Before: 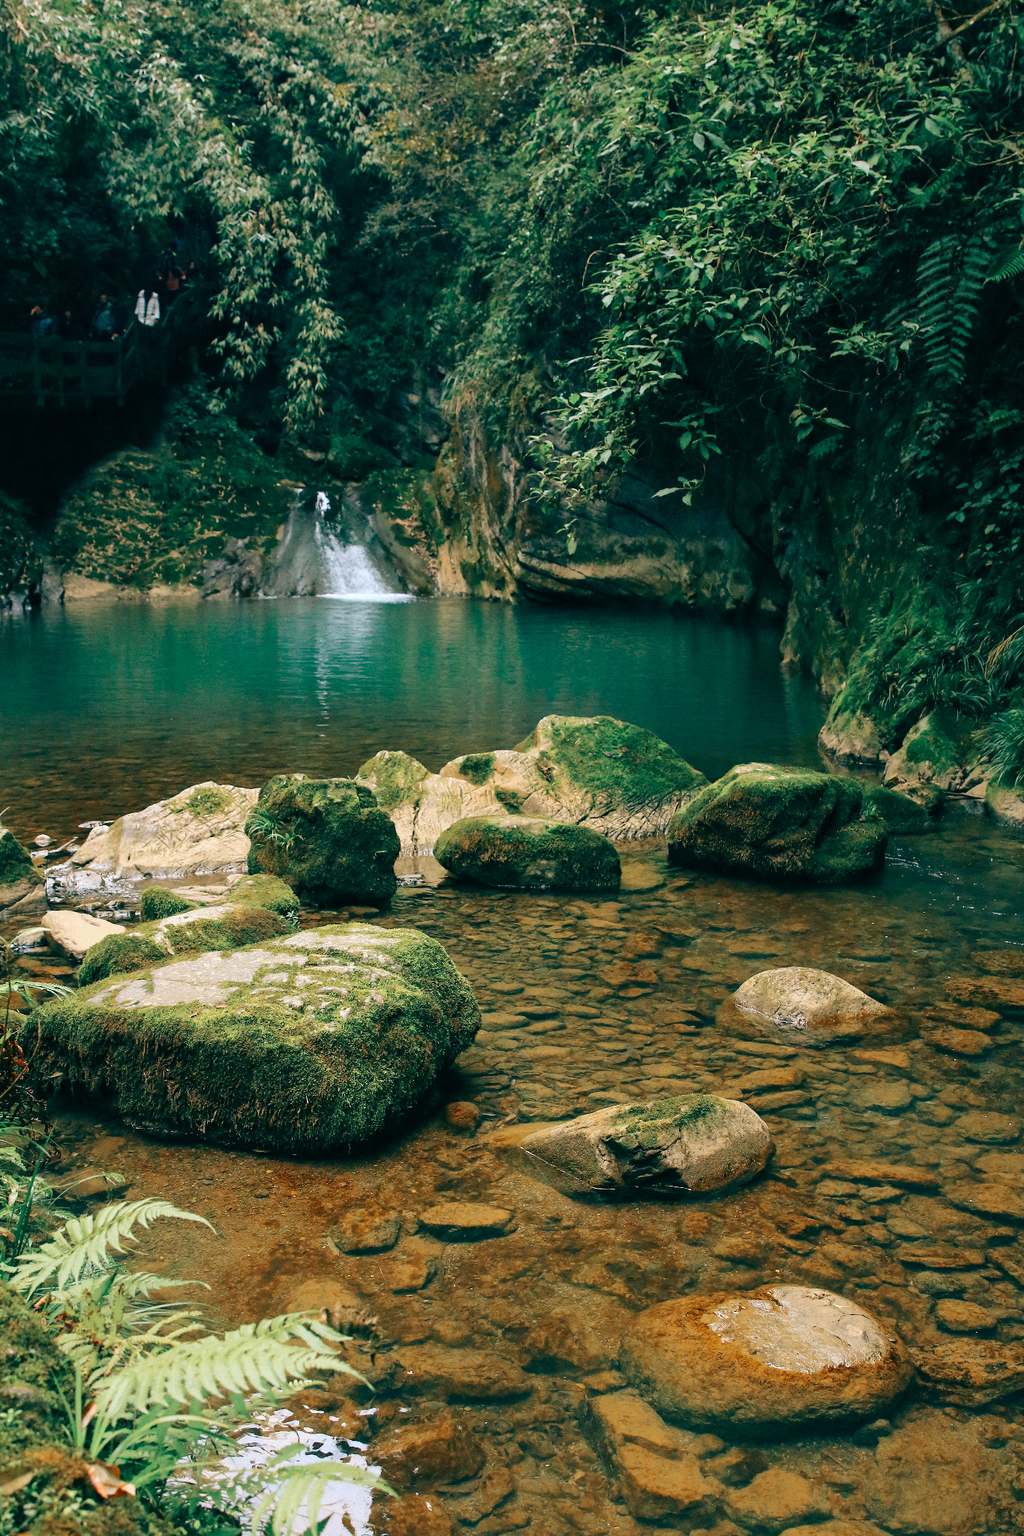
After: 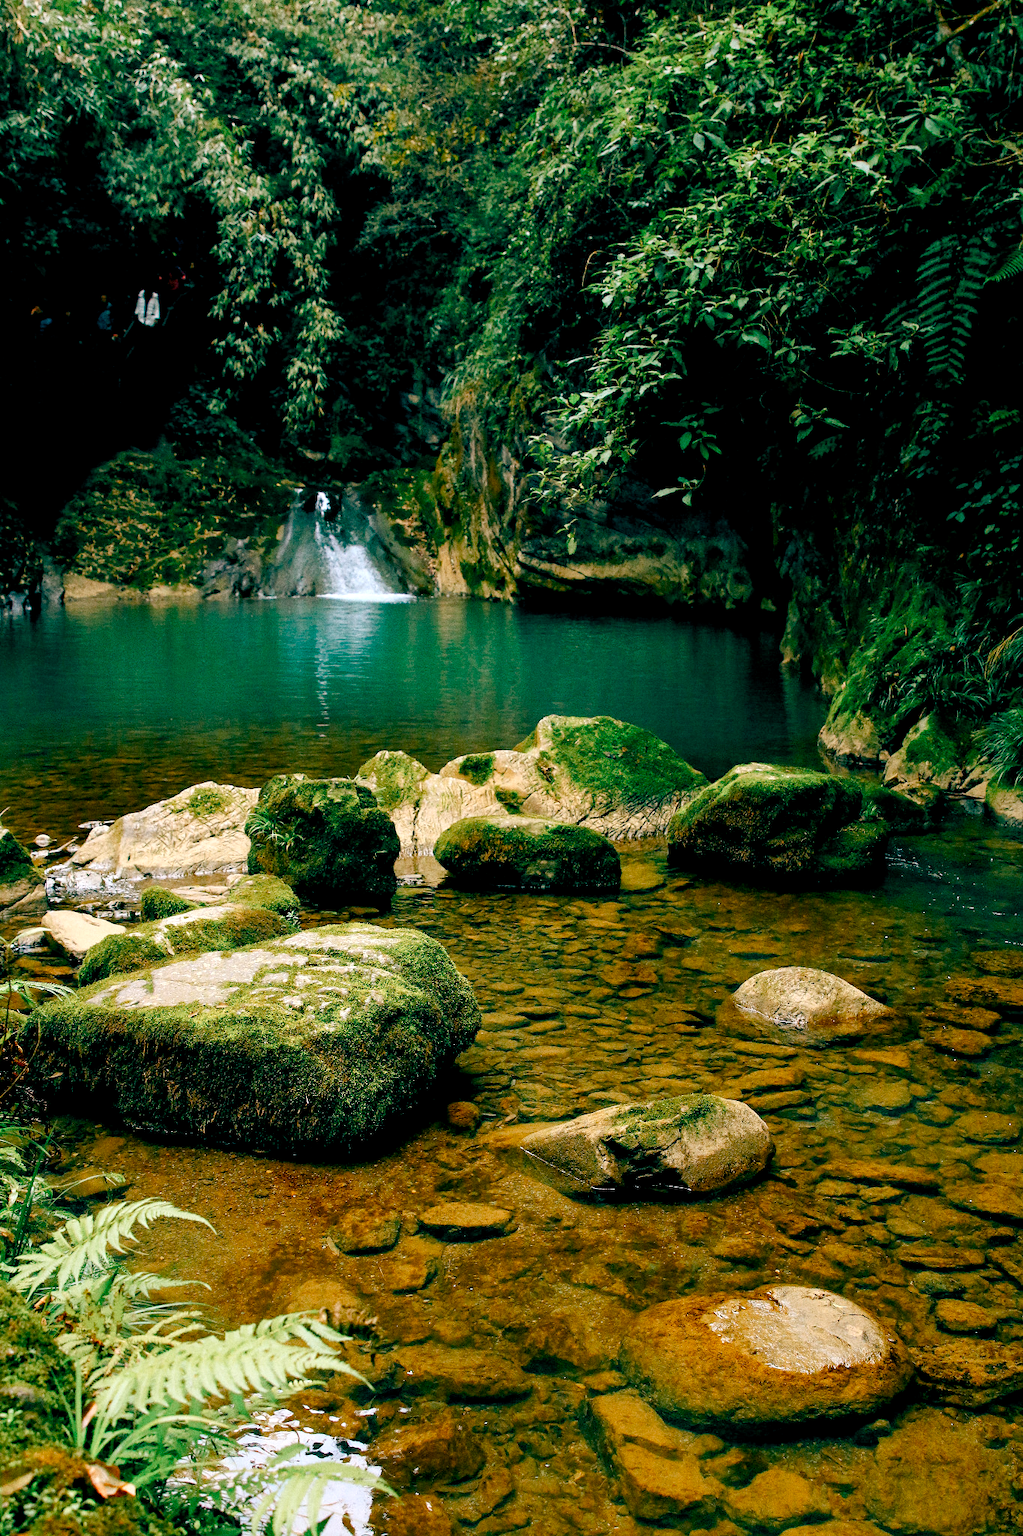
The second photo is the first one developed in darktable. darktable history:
grain: coarseness 0.47 ISO
color balance rgb: shadows lift › luminance -9.41%, highlights gain › luminance 17.6%, global offset › luminance -1.45%, perceptual saturation grading › highlights -17.77%, perceptual saturation grading › mid-tones 33.1%, perceptual saturation grading › shadows 50.52%, global vibrance 24.22%
